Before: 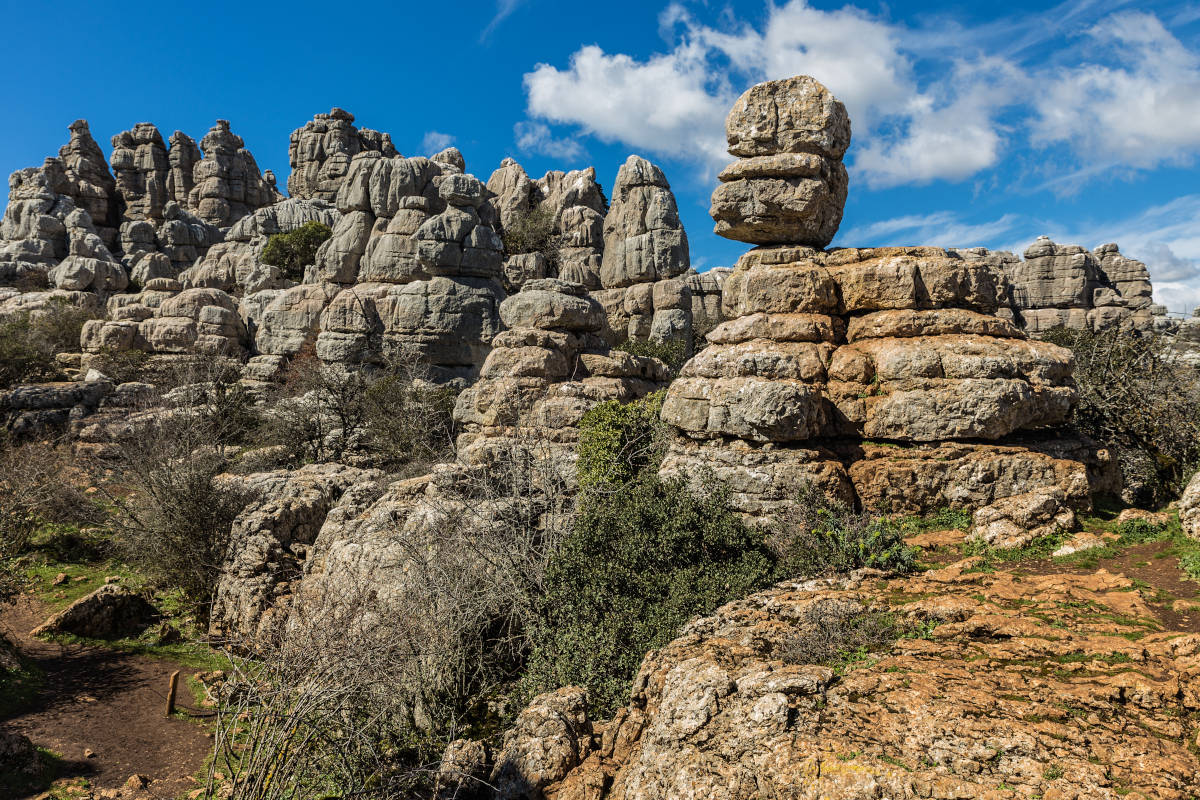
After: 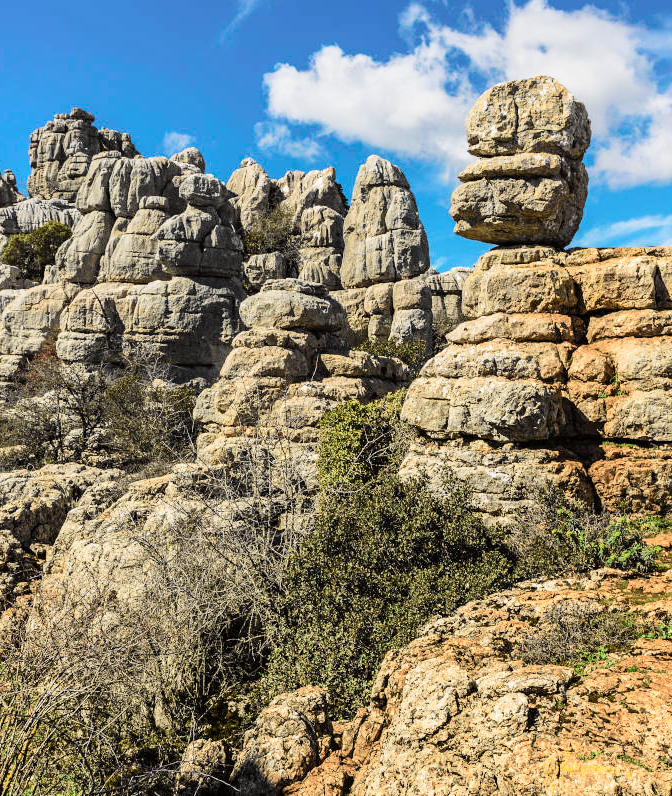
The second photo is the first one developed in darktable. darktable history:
crop: left 21.674%, right 22.086%
tone curve: curves: ch0 [(0, 0) (0.055, 0.057) (0.258, 0.307) (0.434, 0.543) (0.517, 0.657) (0.745, 0.874) (1, 1)]; ch1 [(0, 0) (0.346, 0.307) (0.418, 0.383) (0.46, 0.439) (0.482, 0.493) (0.502, 0.503) (0.517, 0.514) (0.55, 0.561) (0.588, 0.603) (0.646, 0.688) (1, 1)]; ch2 [(0, 0) (0.346, 0.34) (0.431, 0.45) (0.485, 0.499) (0.5, 0.503) (0.527, 0.525) (0.545, 0.562) (0.679, 0.706) (1, 1)], color space Lab, independent channels, preserve colors none
